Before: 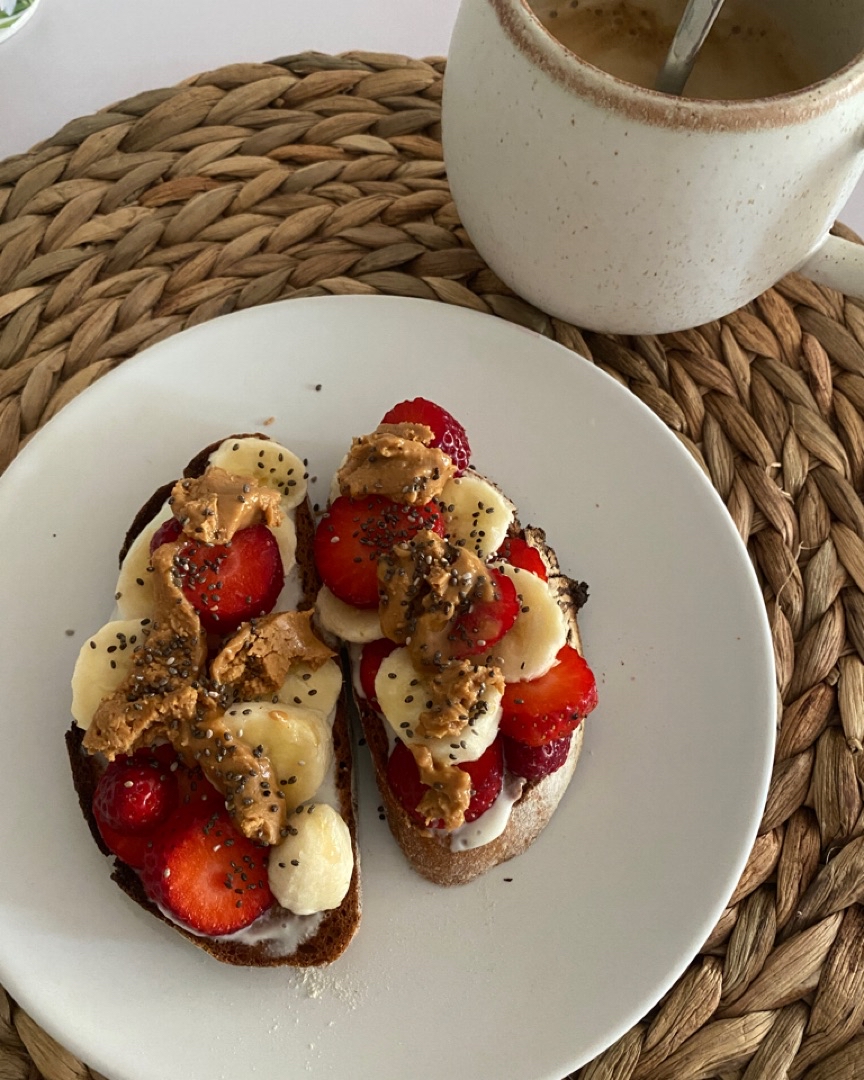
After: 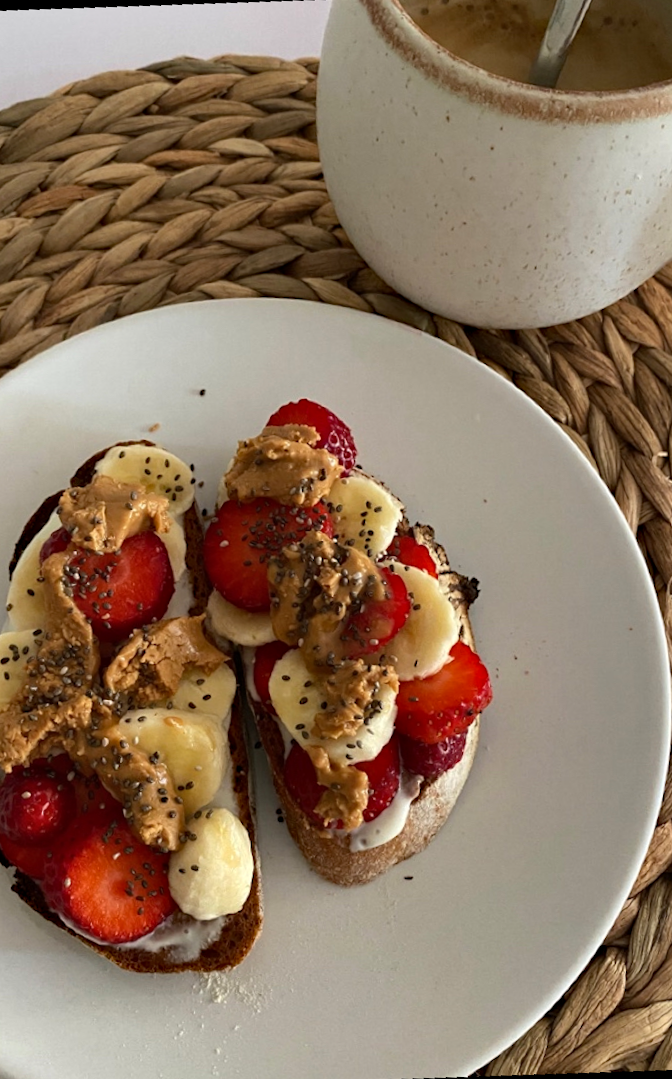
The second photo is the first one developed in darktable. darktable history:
haze removal: compatibility mode true, adaptive false
crop and rotate: angle -3.27°, left 14.277%, top 0.028%, right 10.766%, bottom 0.028%
shadows and highlights: low approximation 0.01, soften with gaussian
rotate and perspective: rotation -5.2°, automatic cropping off
